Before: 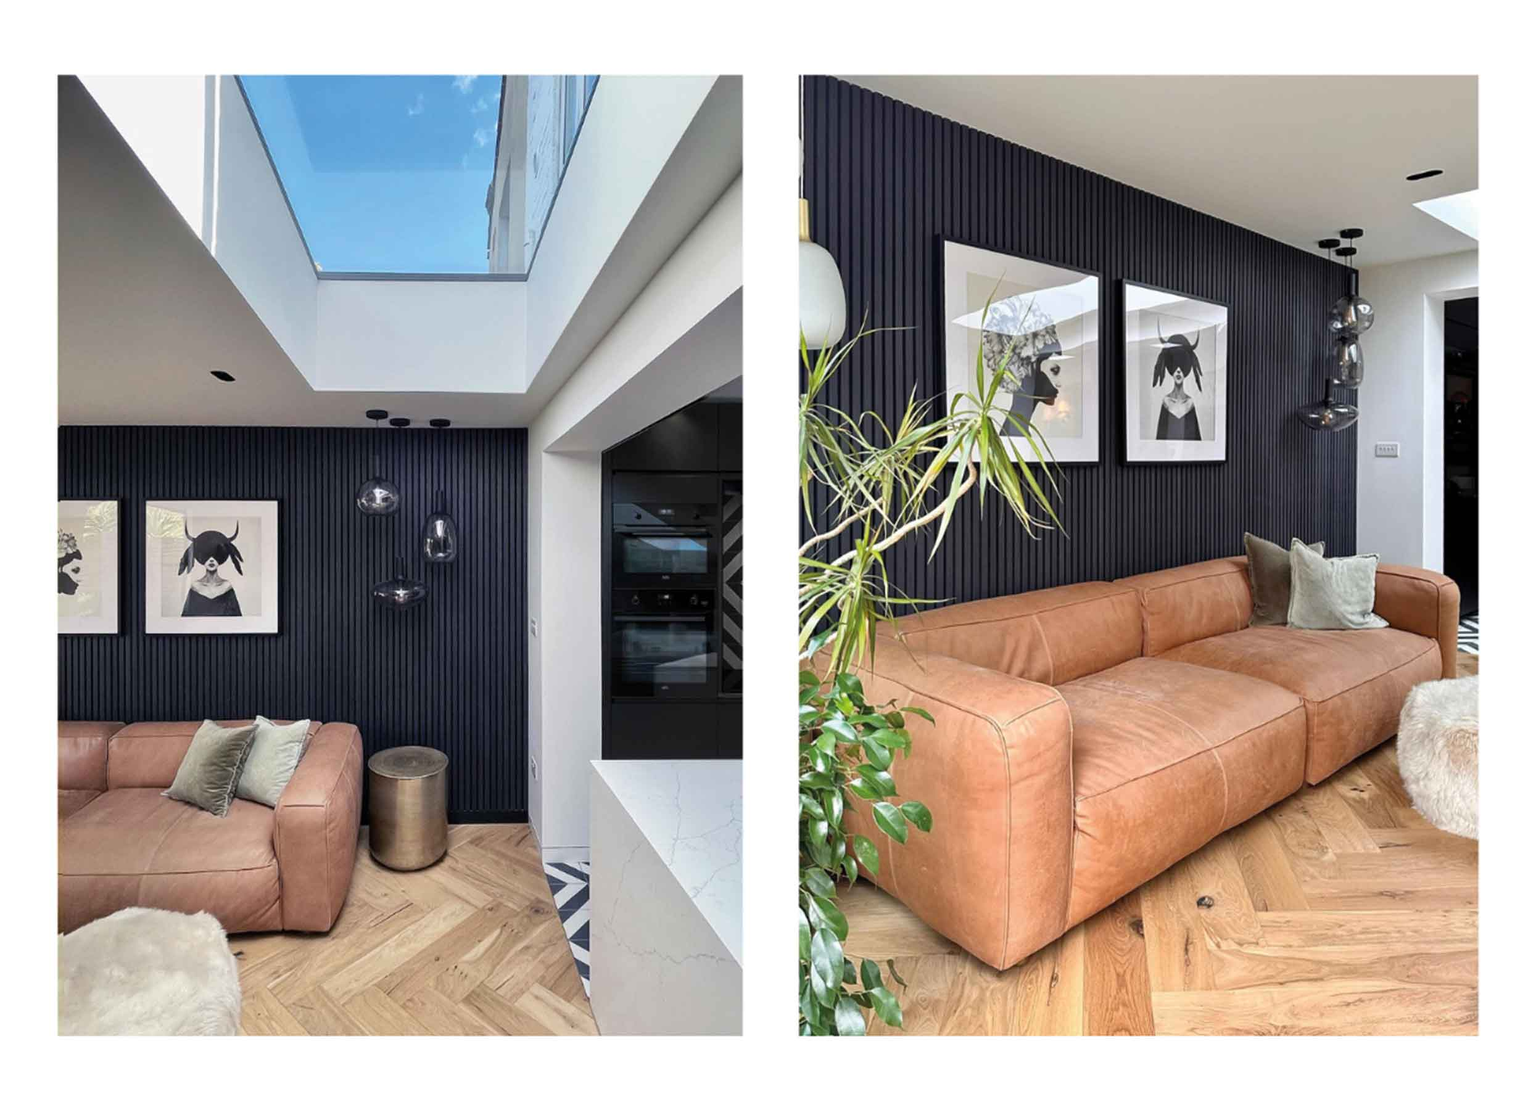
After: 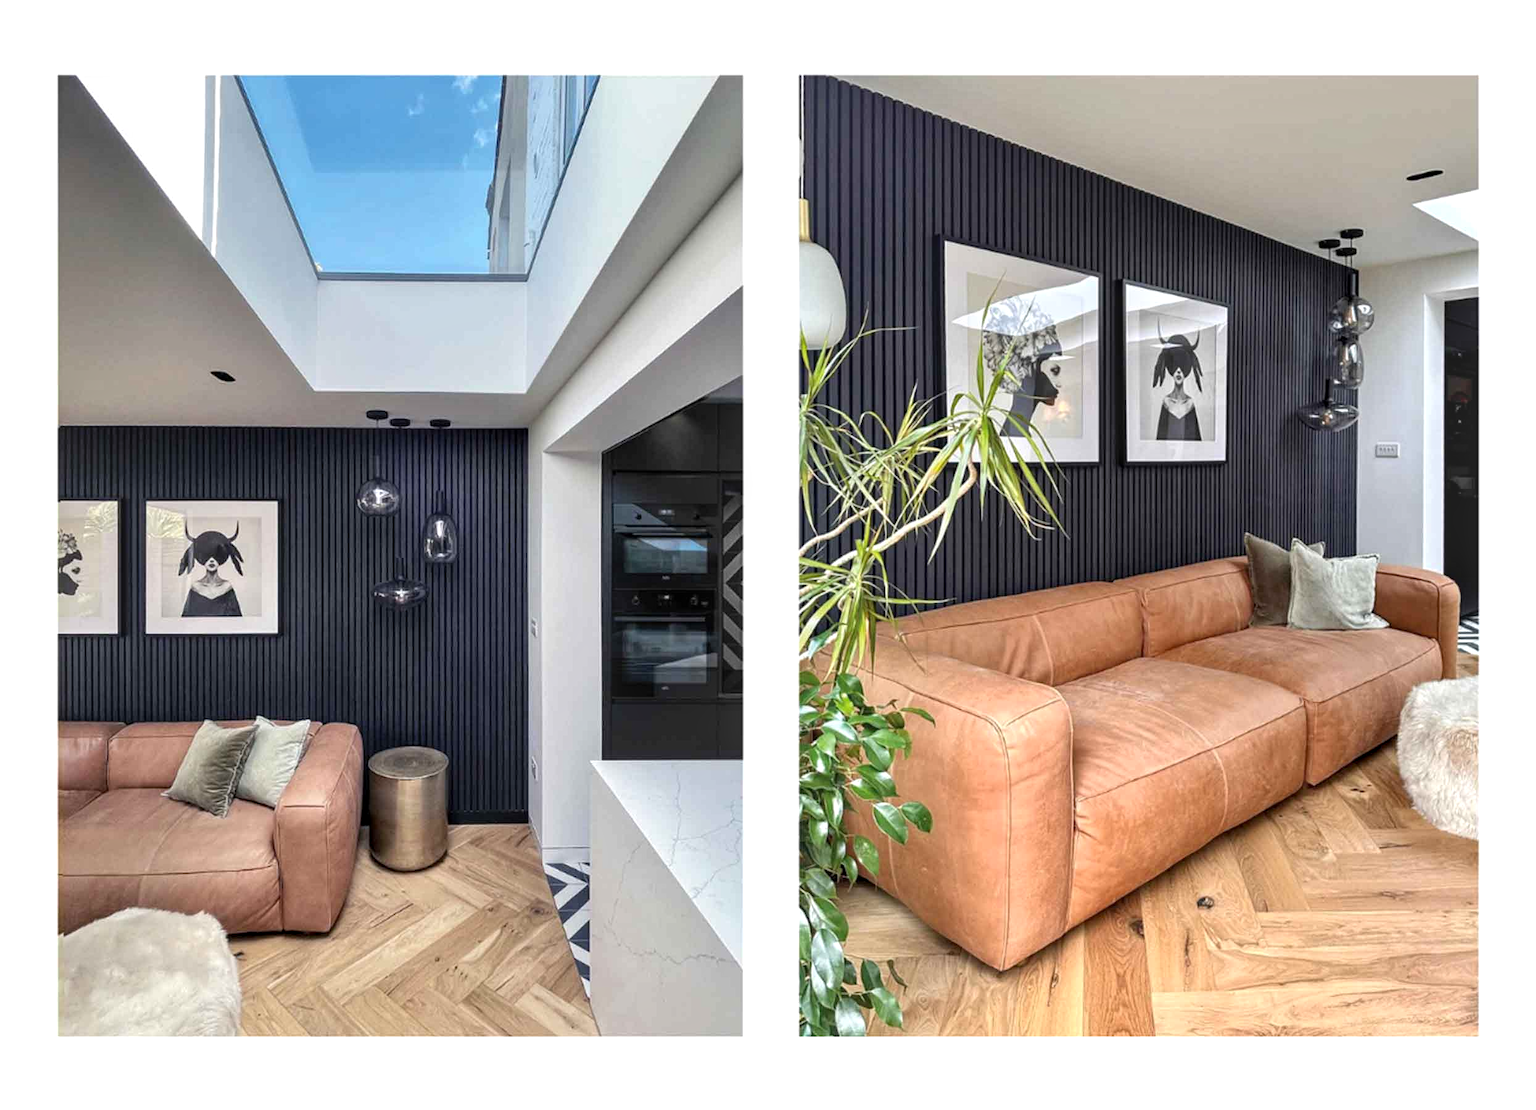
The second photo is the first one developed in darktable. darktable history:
local contrast: on, module defaults
exposure: black level correction 0.001, exposure 0.191 EV, compensate highlight preservation false
